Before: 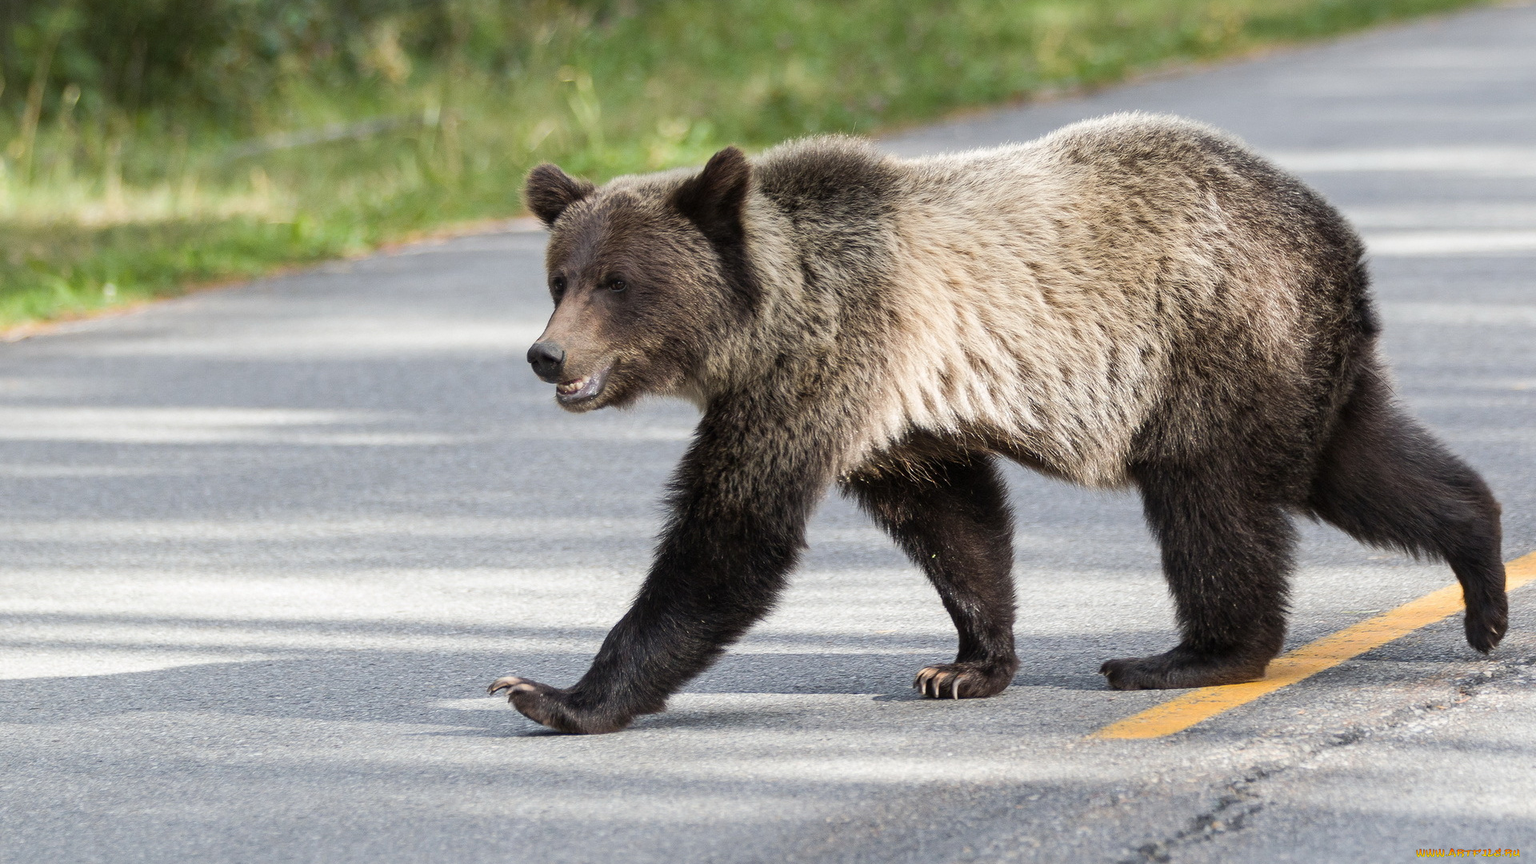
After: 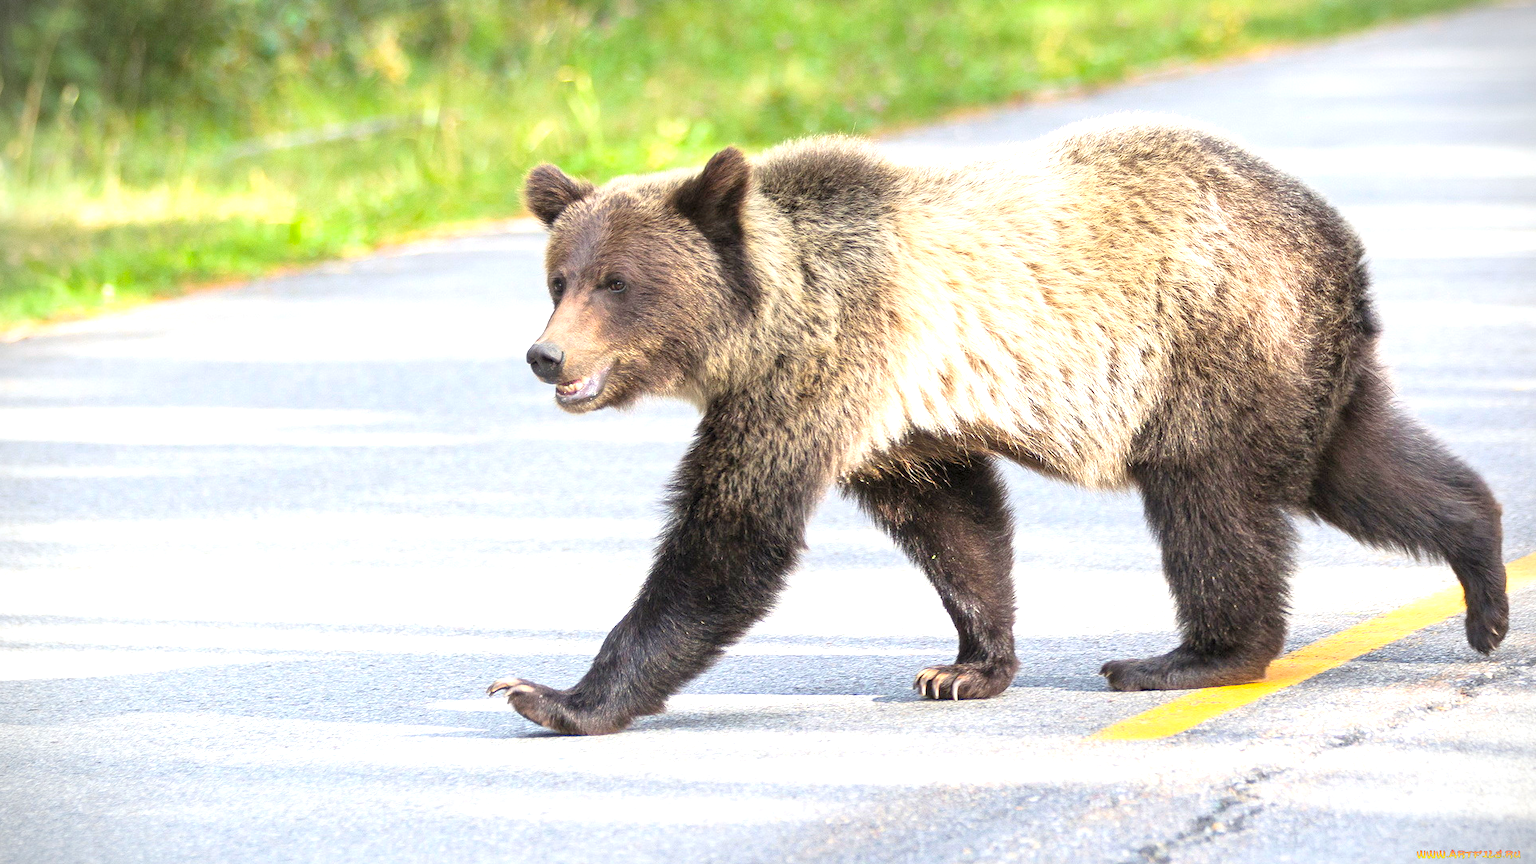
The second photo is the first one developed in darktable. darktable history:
crop and rotate: left 0.11%, bottom 0.011%
contrast brightness saturation: contrast 0.066, brightness 0.176, saturation 0.396
exposure: black level correction 0.001, exposure 1.128 EV, compensate highlight preservation false
vignetting: dithering 8-bit output
